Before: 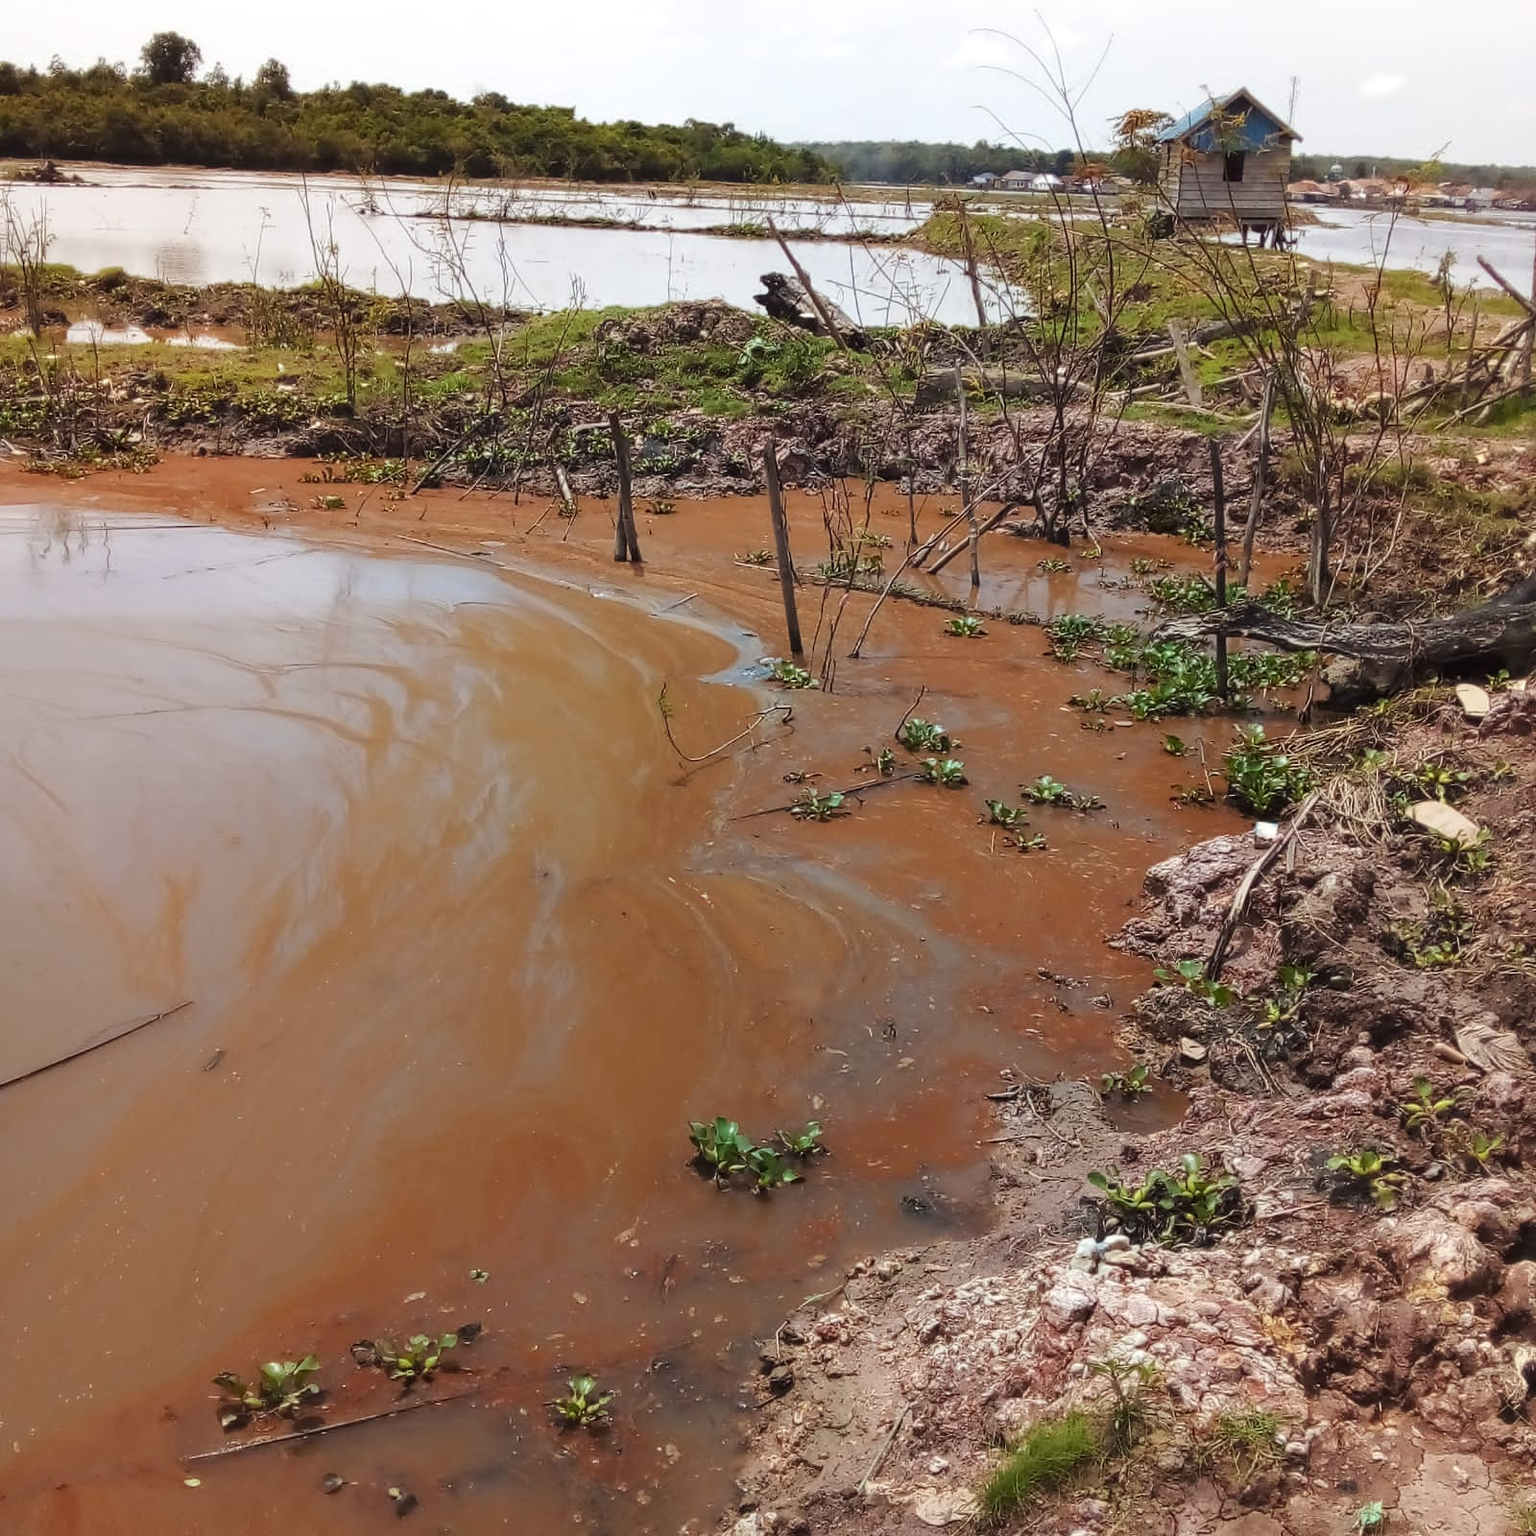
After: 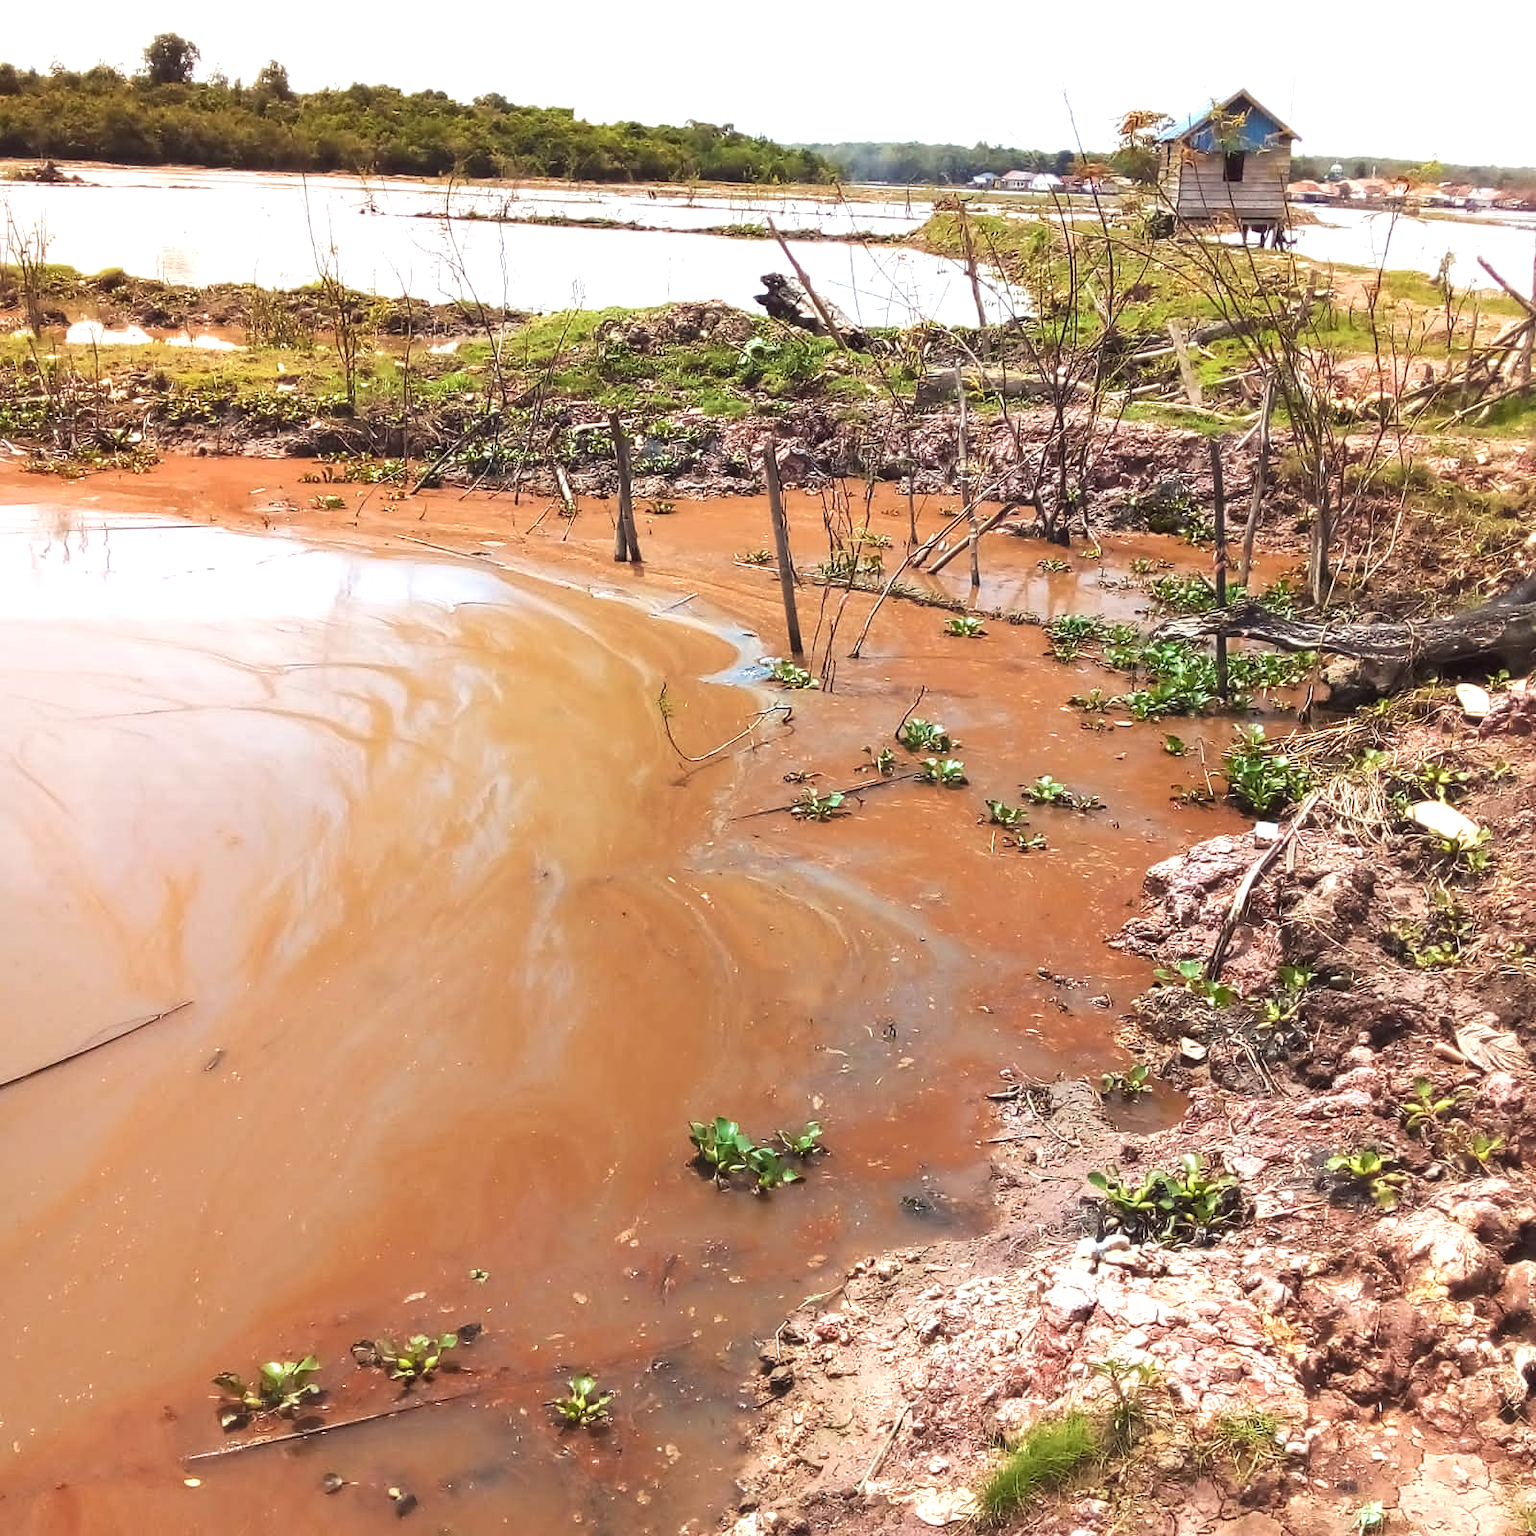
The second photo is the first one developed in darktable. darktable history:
velvia: strength 17%
exposure: exposure 1.061 EV, compensate highlight preservation false
tone equalizer: on, module defaults
